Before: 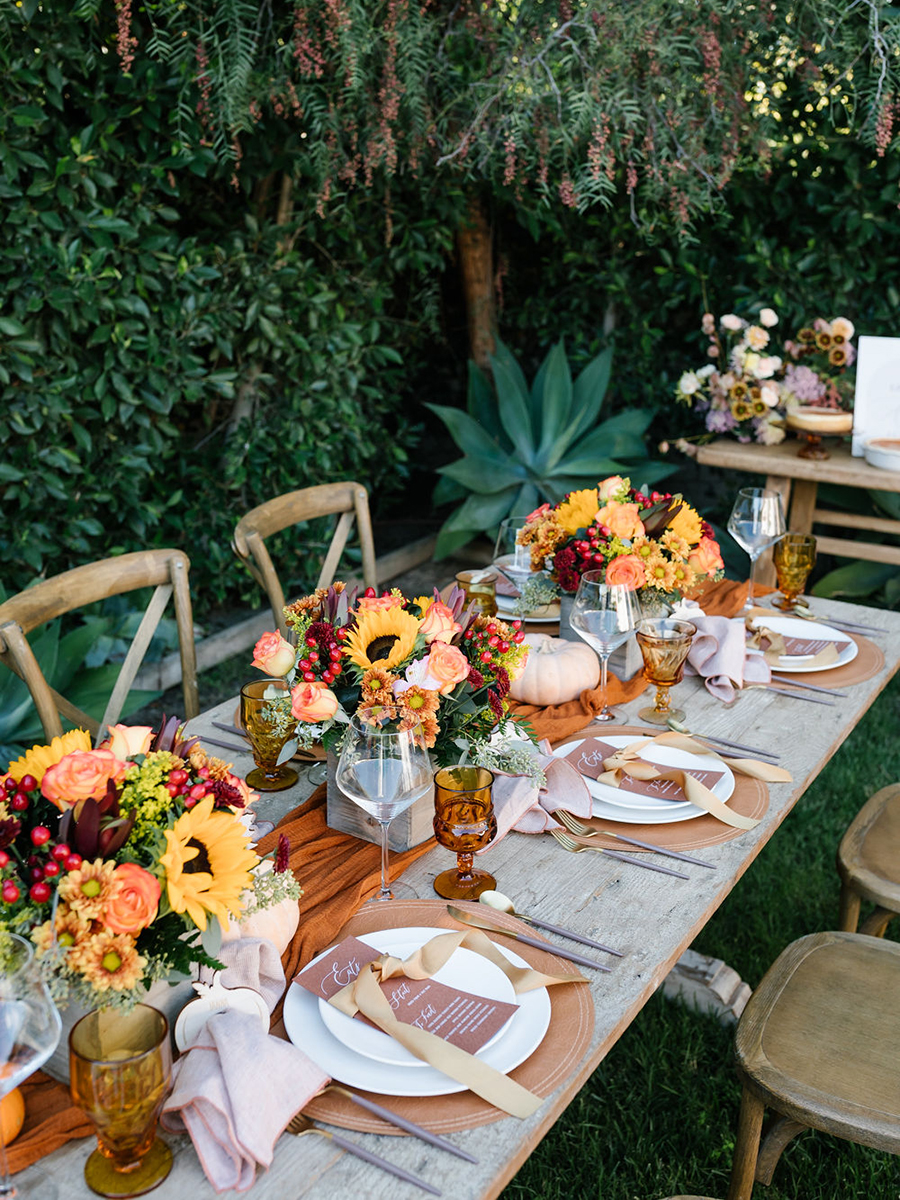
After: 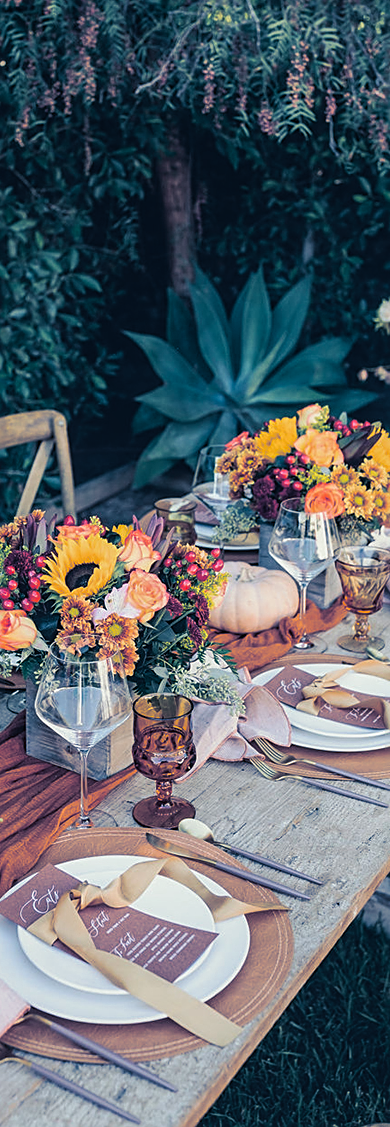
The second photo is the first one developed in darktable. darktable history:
sharpen: on, module defaults
lowpass: radius 0.1, contrast 0.85, saturation 1.1, unbound 0
crop: left 33.452%, top 6.025%, right 23.155%
local contrast: on, module defaults
split-toning: shadows › hue 226.8°, shadows › saturation 0.84
